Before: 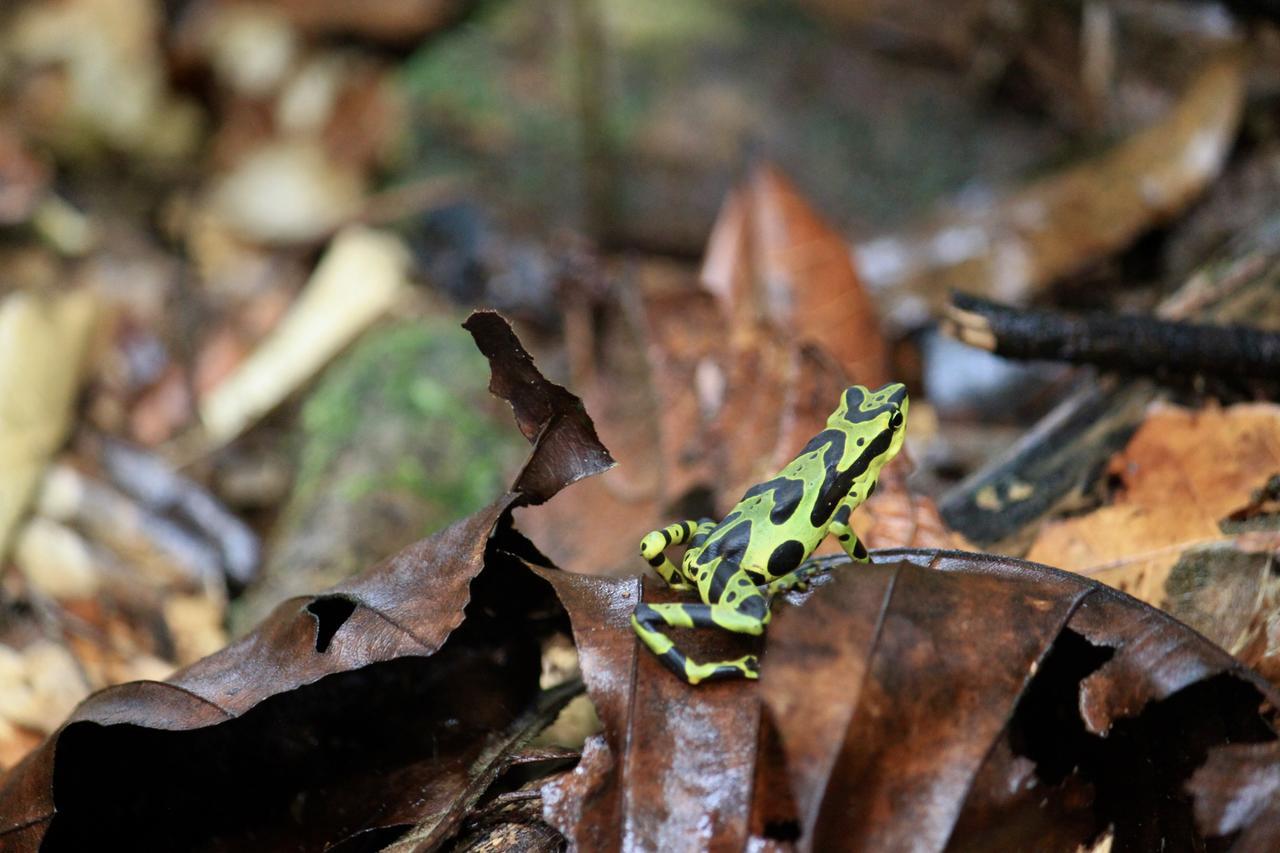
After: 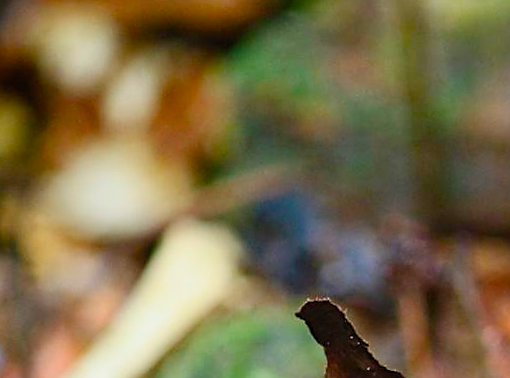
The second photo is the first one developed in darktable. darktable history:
rotate and perspective: rotation -2.12°, lens shift (vertical) 0.009, lens shift (horizontal) -0.008, automatic cropping original format, crop left 0.036, crop right 0.964, crop top 0.05, crop bottom 0.959
exposure: exposure -0.293 EV, compensate highlight preservation false
crop and rotate: left 10.817%, top 0.062%, right 47.194%, bottom 53.626%
contrast brightness saturation: contrast 0.2, brightness 0.16, saturation 0.22
color balance rgb: perceptual saturation grading › global saturation 35%, perceptual saturation grading › highlights -25%, perceptual saturation grading › shadows 50%
sharpen: on, module defaults
